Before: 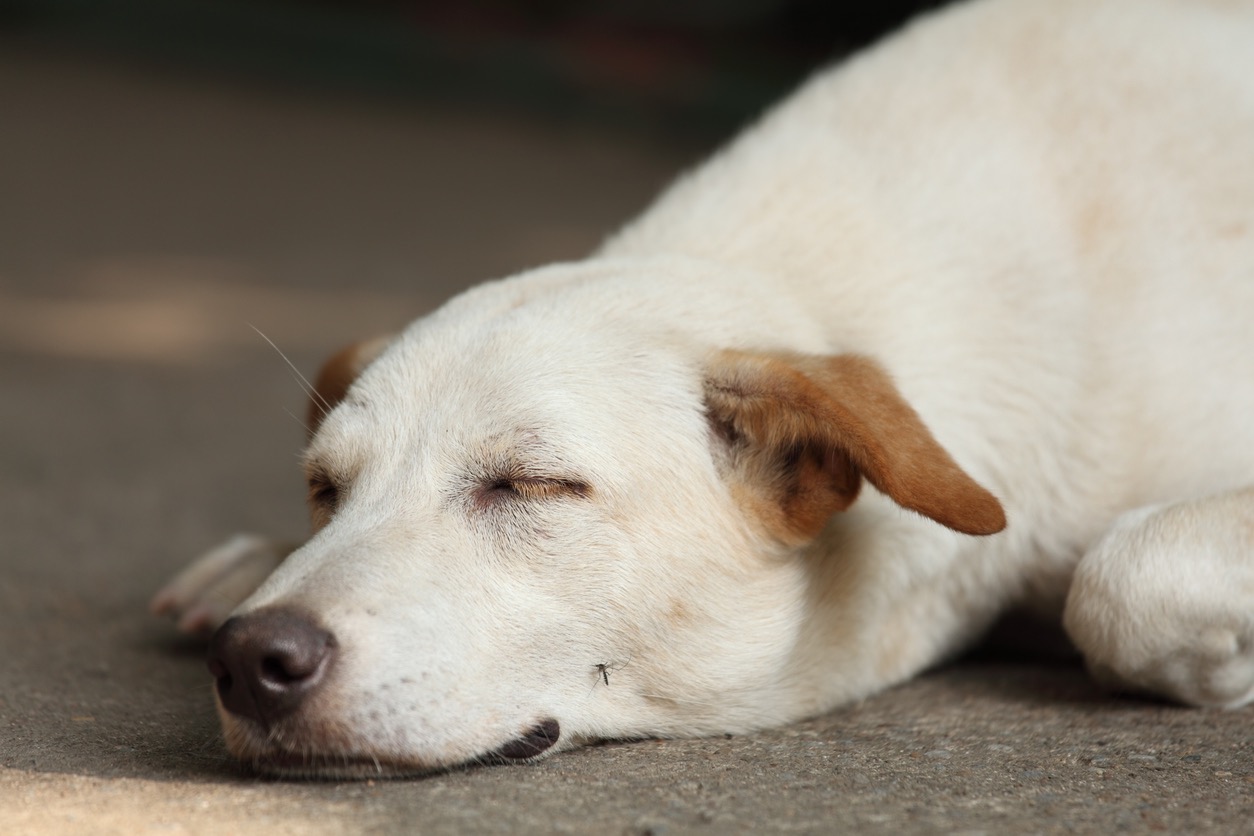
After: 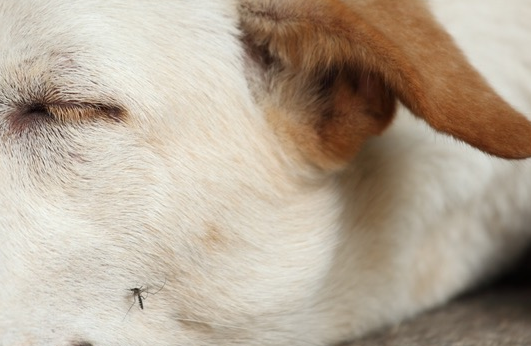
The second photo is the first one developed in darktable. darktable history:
crop: left 37.108%, top 45.045%, right 20.526%, bottom 13.562%
